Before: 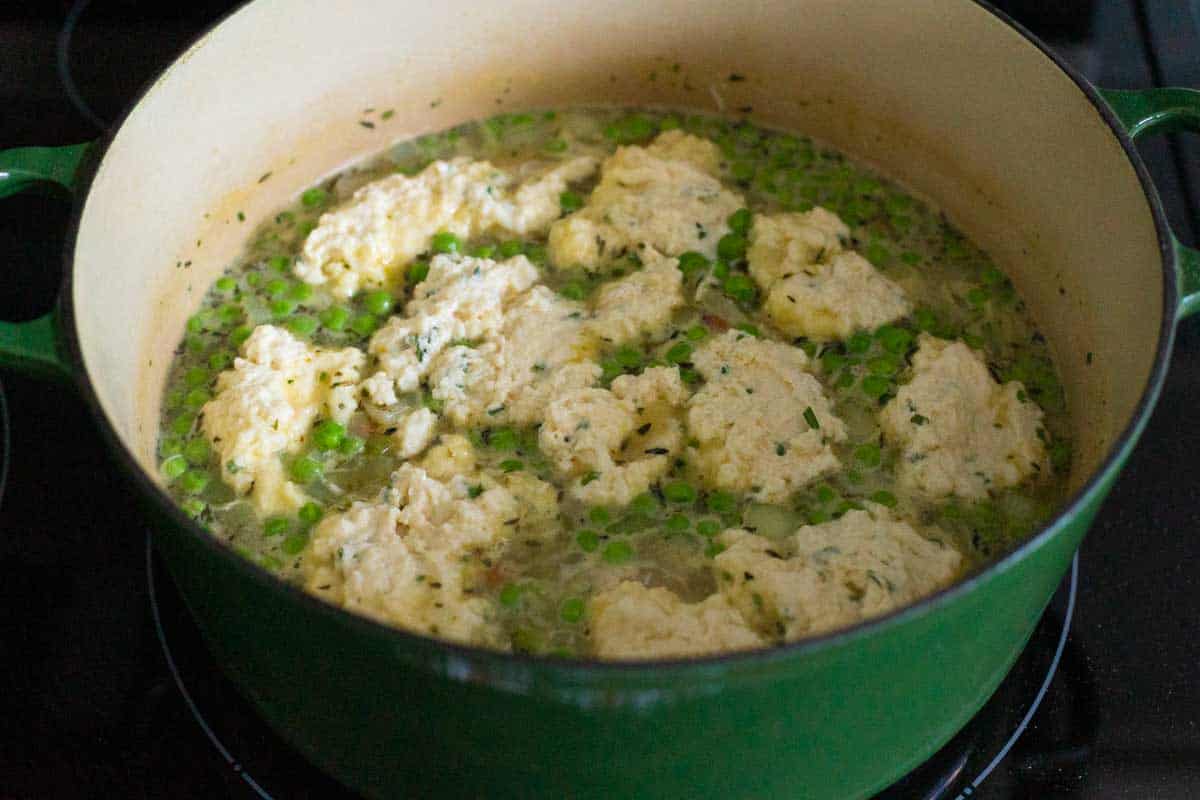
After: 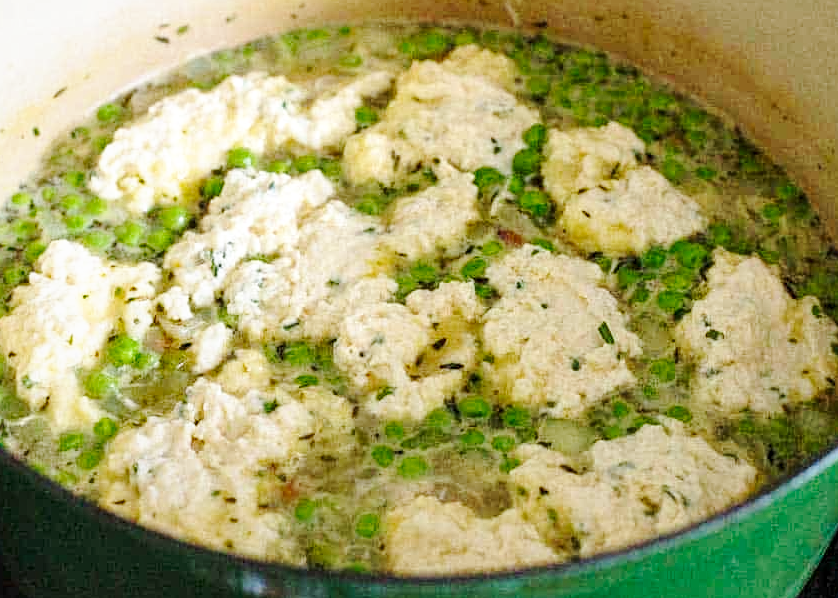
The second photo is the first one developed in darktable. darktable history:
local contrast: detail 130%
crop and rotate: left 17.14%, top 10.641%, right 13.025%, bottom 14.503%
base curve: curves: ch0 [(0, 0) (0.025, 0.046) (0.112, 0.277) (0.467, 0.74) (0.814, 0.929) (1, 0.942)], exposure shift 0.578, preserve colors none
sharpen: radius 2.143, amount 0.378, threshold 0.097
